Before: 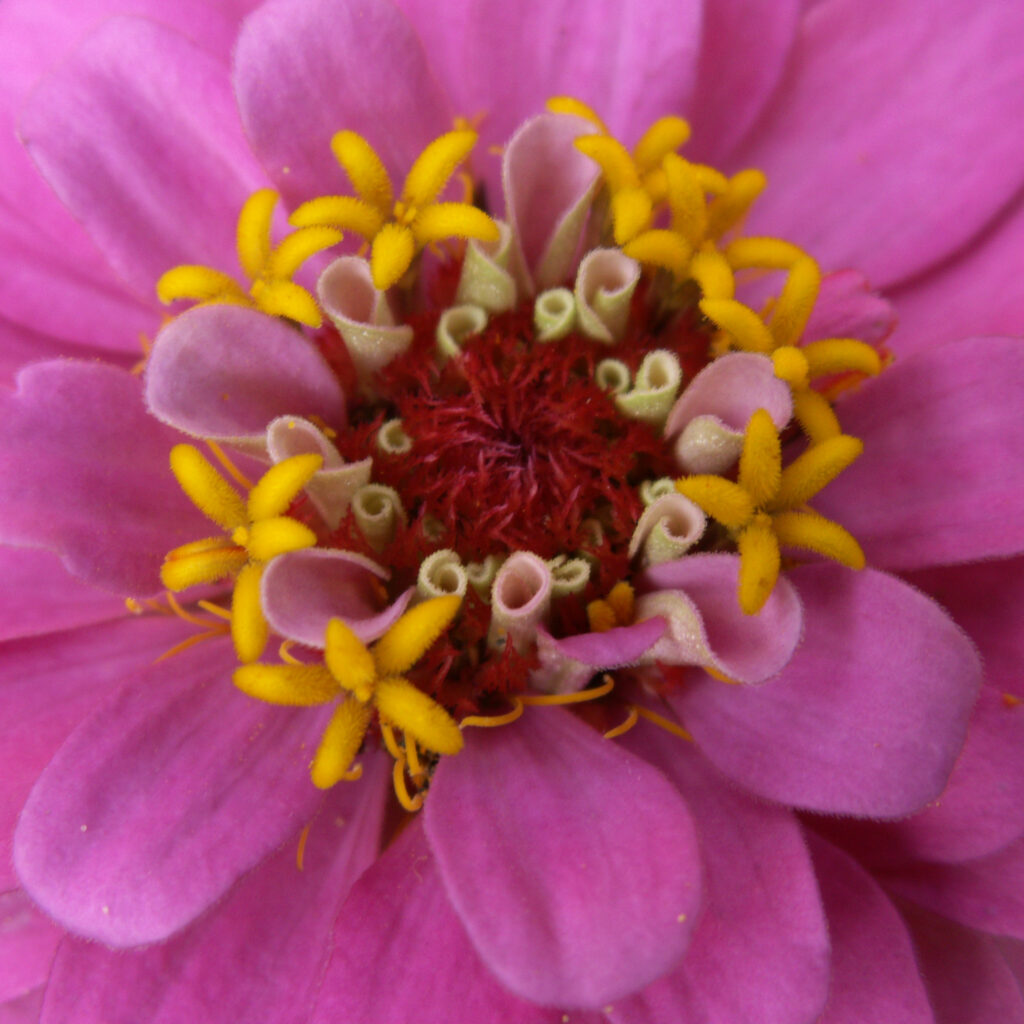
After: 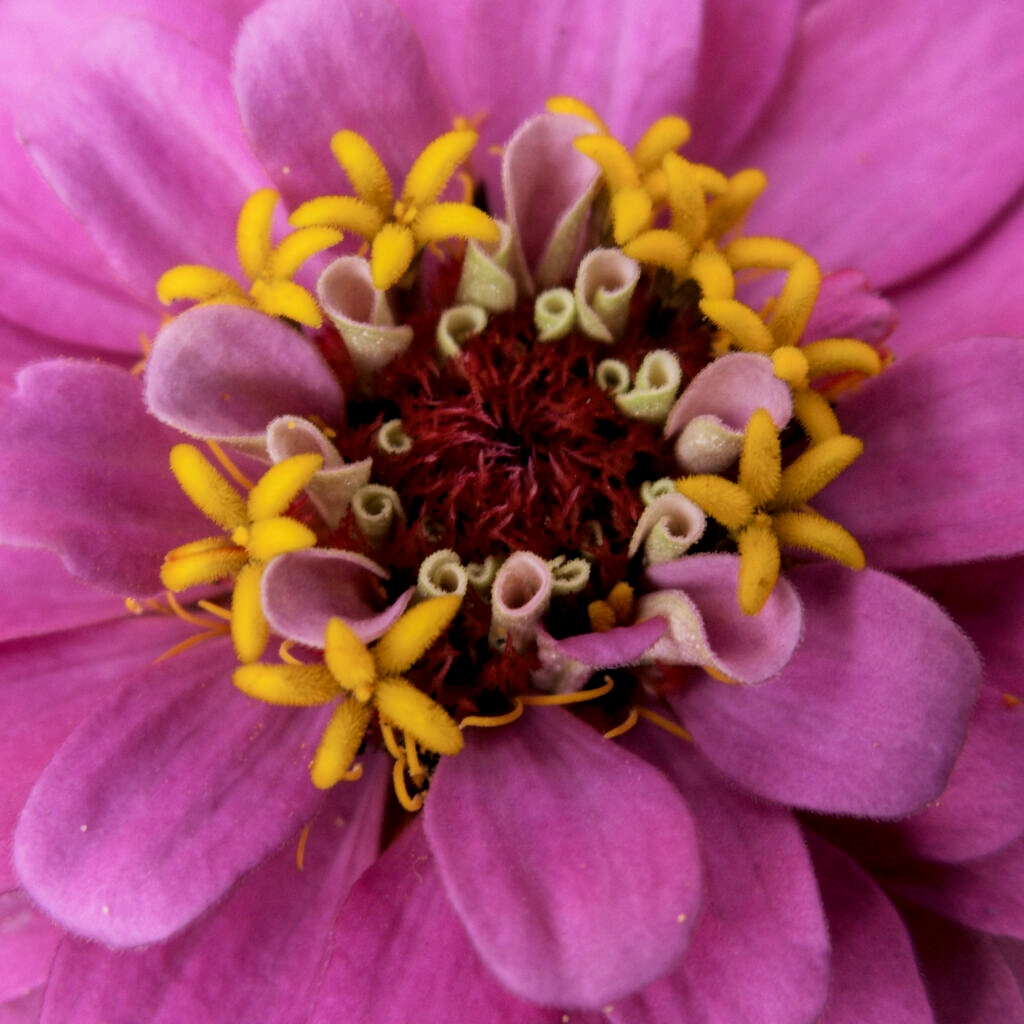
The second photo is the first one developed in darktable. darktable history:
filmic rgb: black relative exposure -5 EV, hardness 2.88, contrast 1.4, highlights saturation mix -30%
local contrast: on, module defaults
